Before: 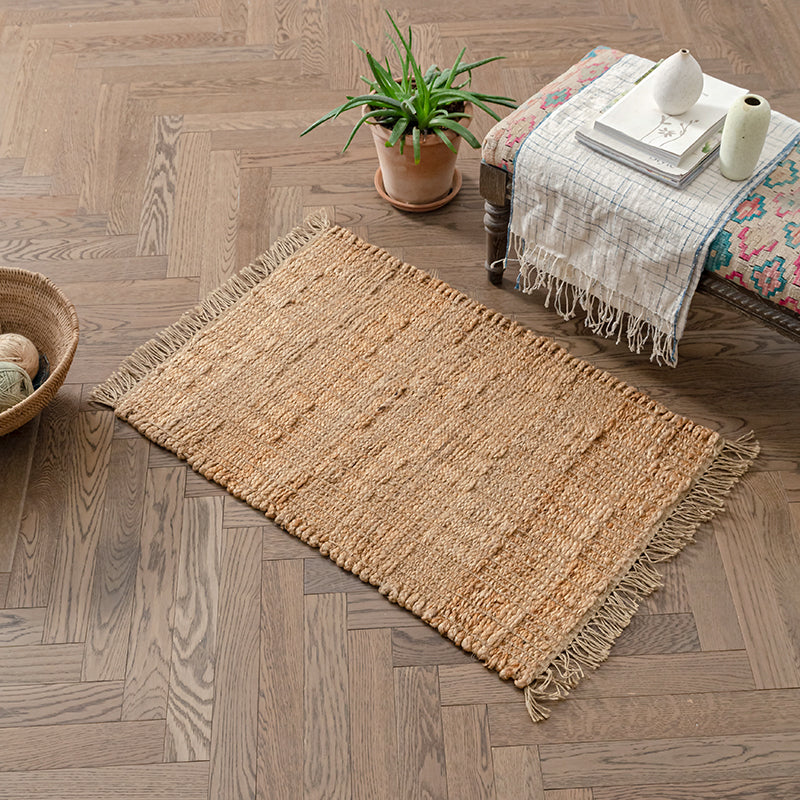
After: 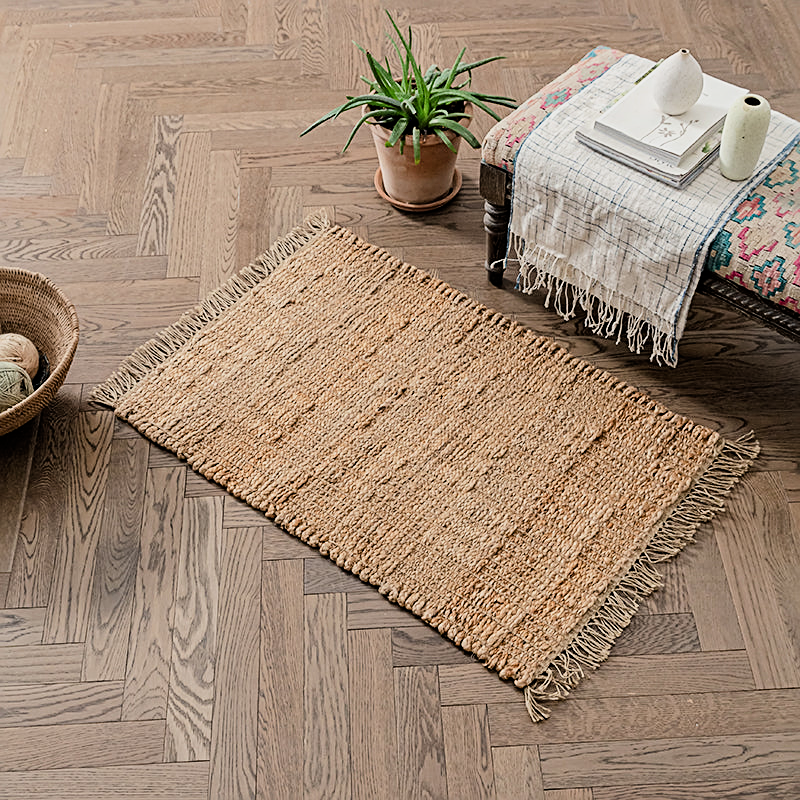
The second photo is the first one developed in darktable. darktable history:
filmic rgb: black relative exposure -7.97 EV, white relative exposure 4.06 EV, threshold 5.94 EV, hardness 4.18, contrast 1.361, enable highlight reconstruction true
sharpen: on, module defaults
